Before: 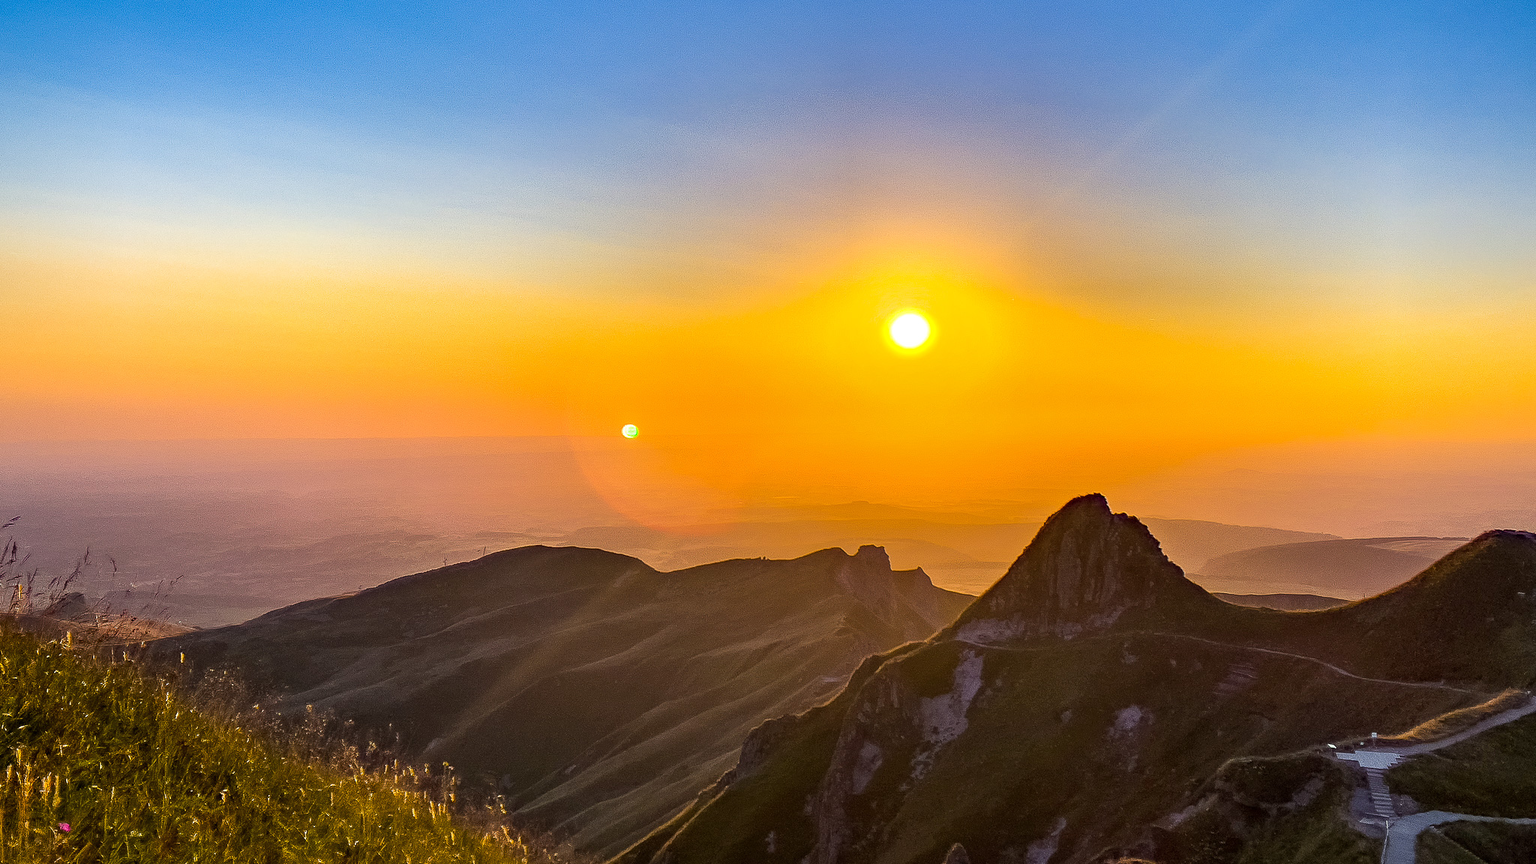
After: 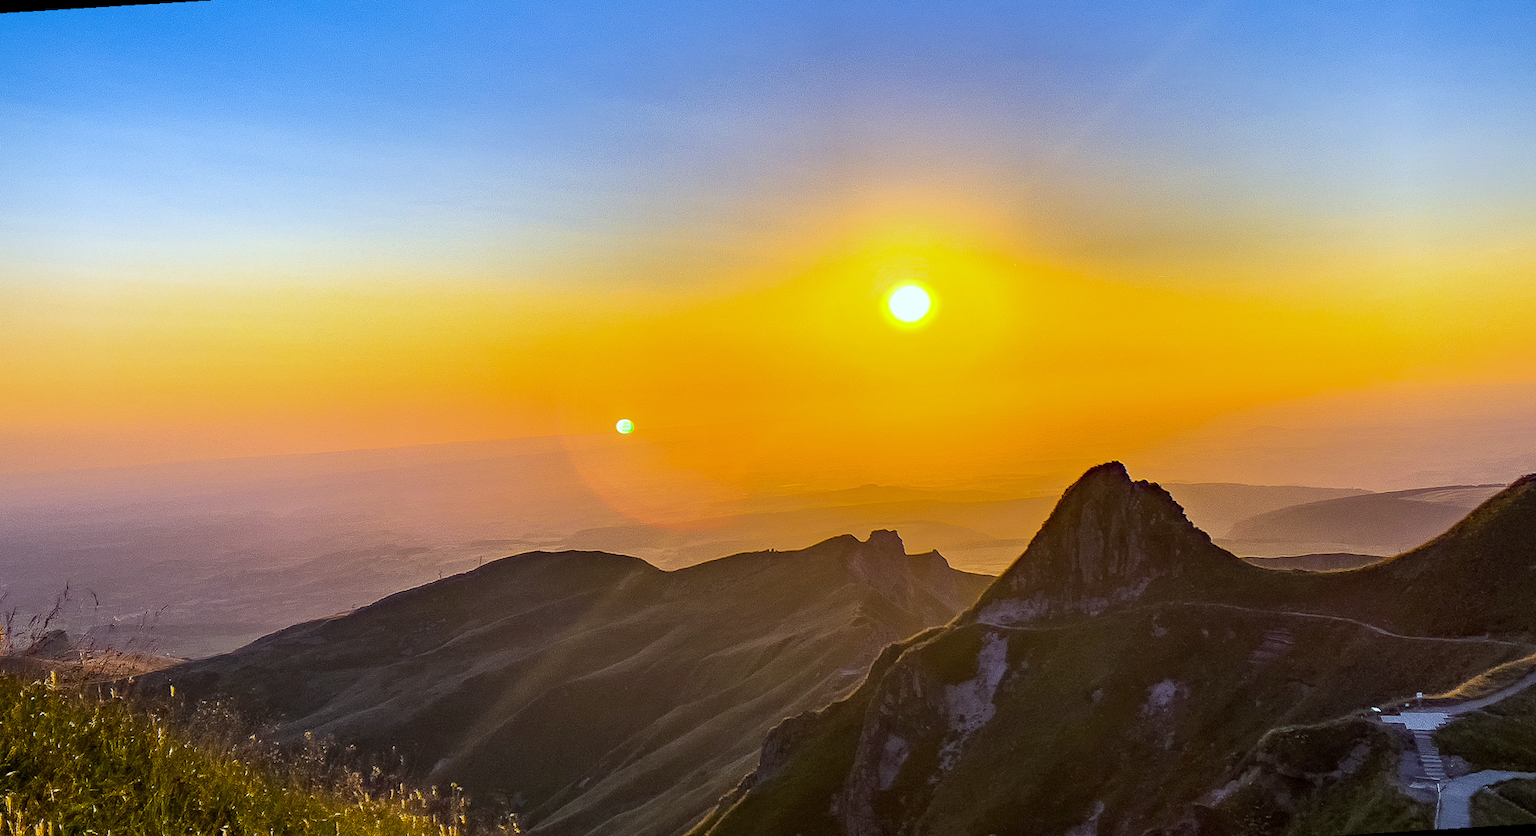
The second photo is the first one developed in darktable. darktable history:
rotate and perspective: rotation -3.52°, crop left 0.036, crop right 0.964, crop top 0.081, crop bottom 0.919
white balance: red 0.924, blue 1.095
